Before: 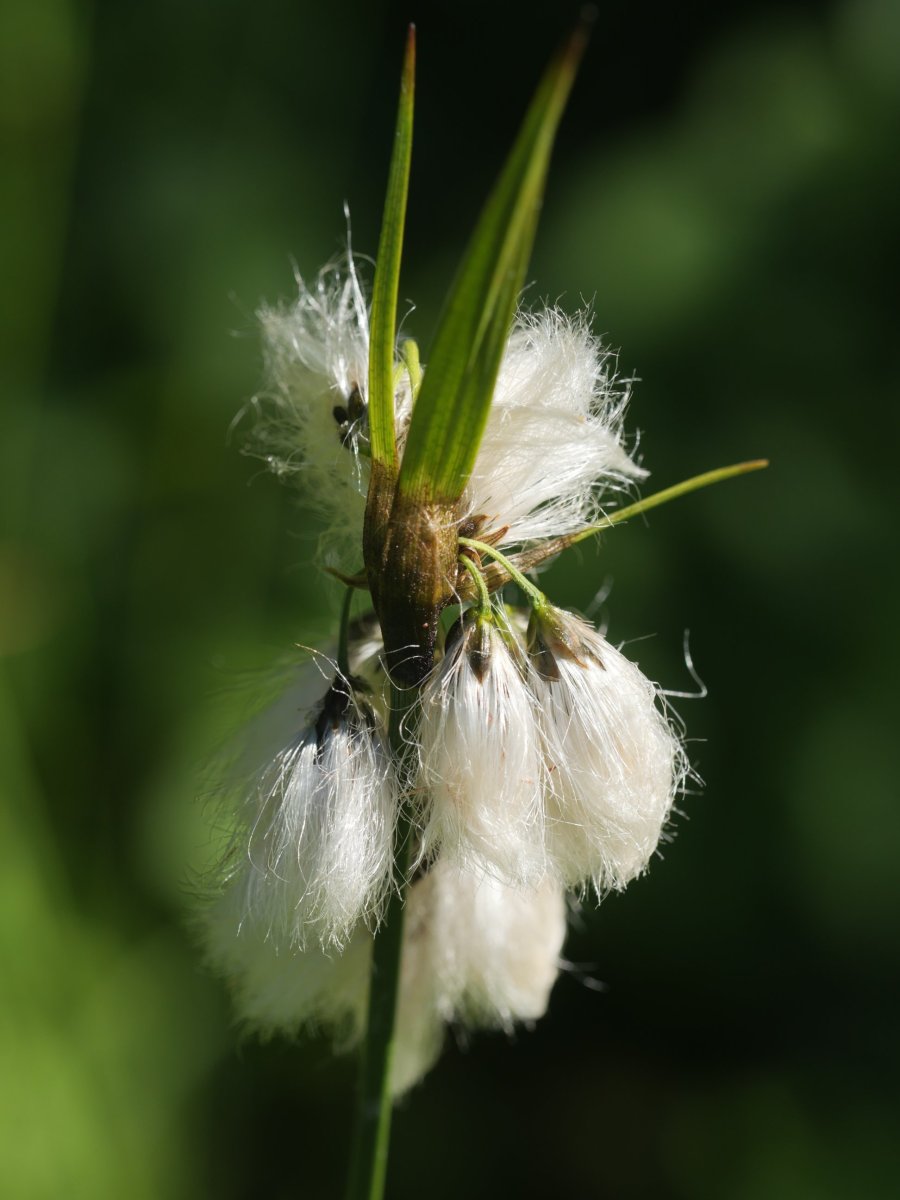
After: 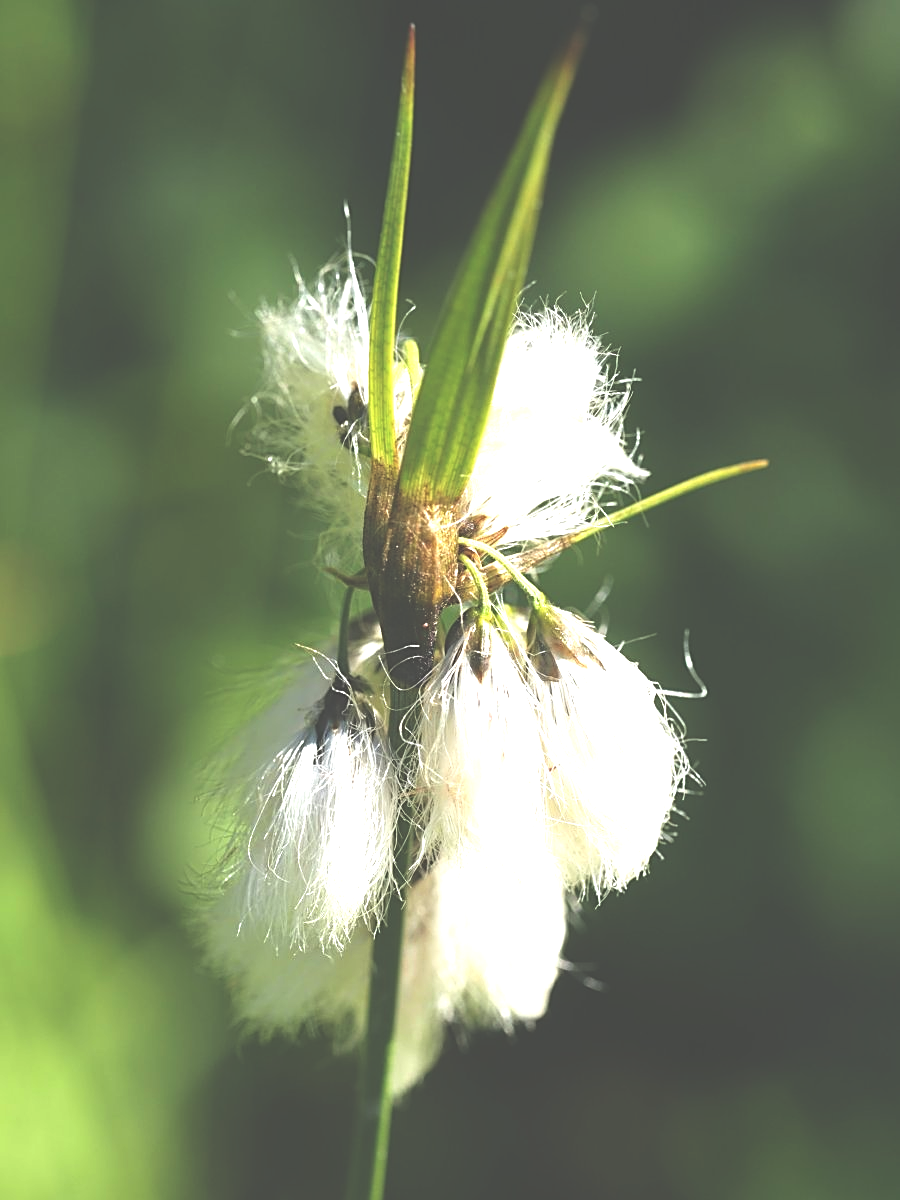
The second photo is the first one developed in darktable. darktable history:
sharpen: on, module defaults
exposure: black level correction -0.023, exposure 1.397 EV, compensate highlight preservation false
